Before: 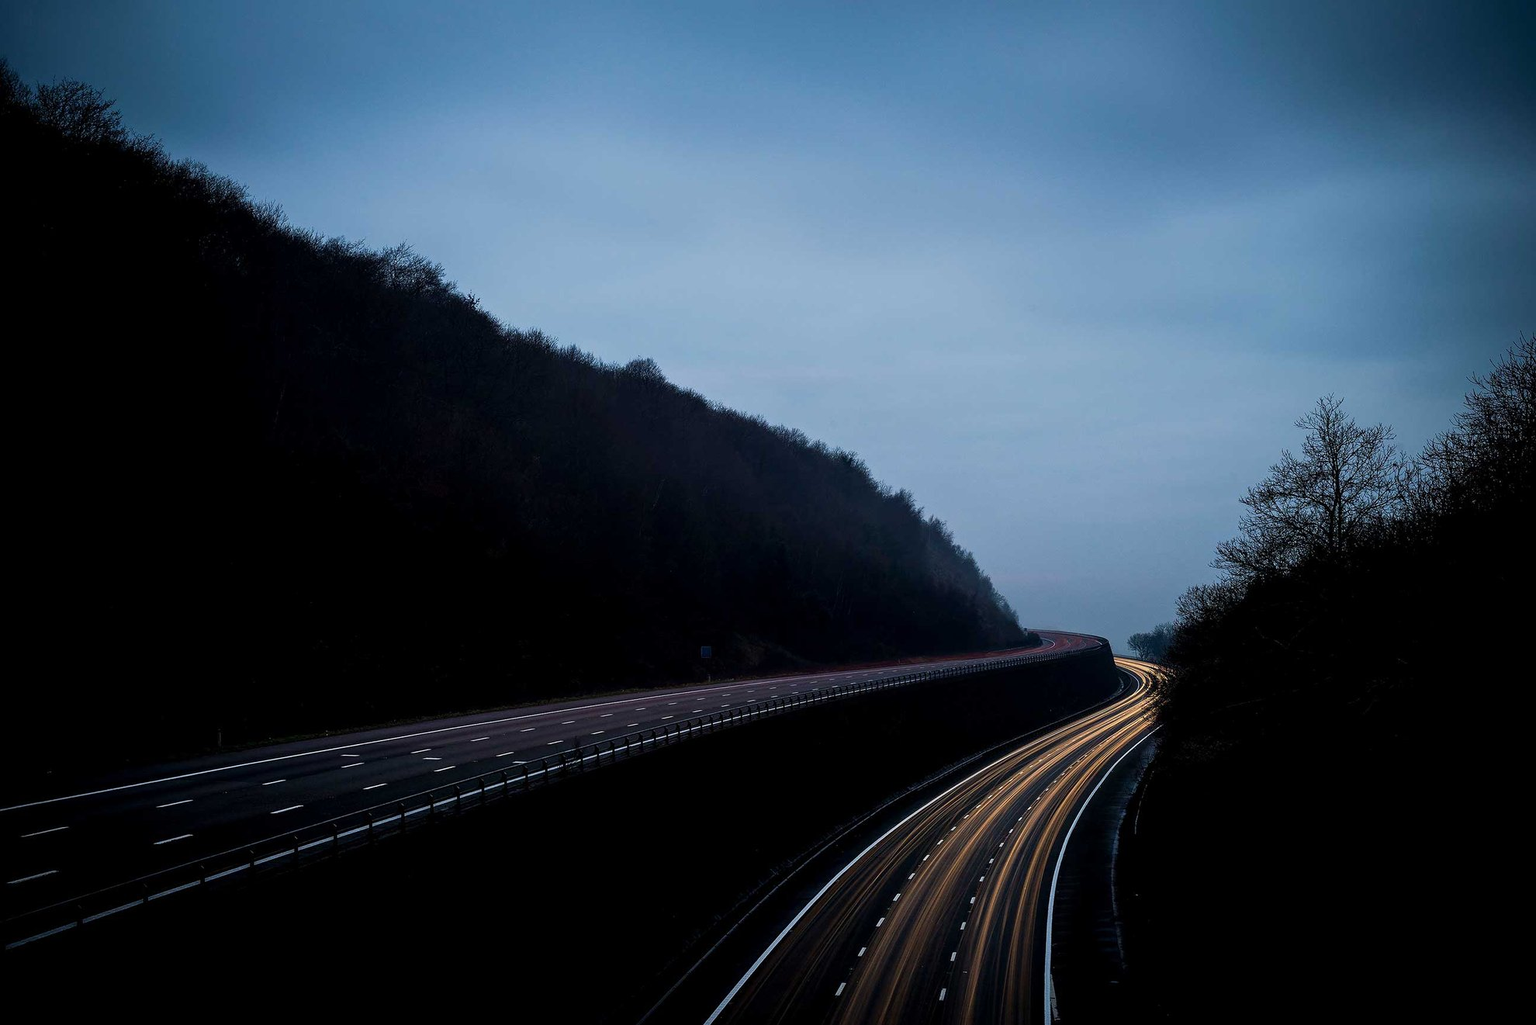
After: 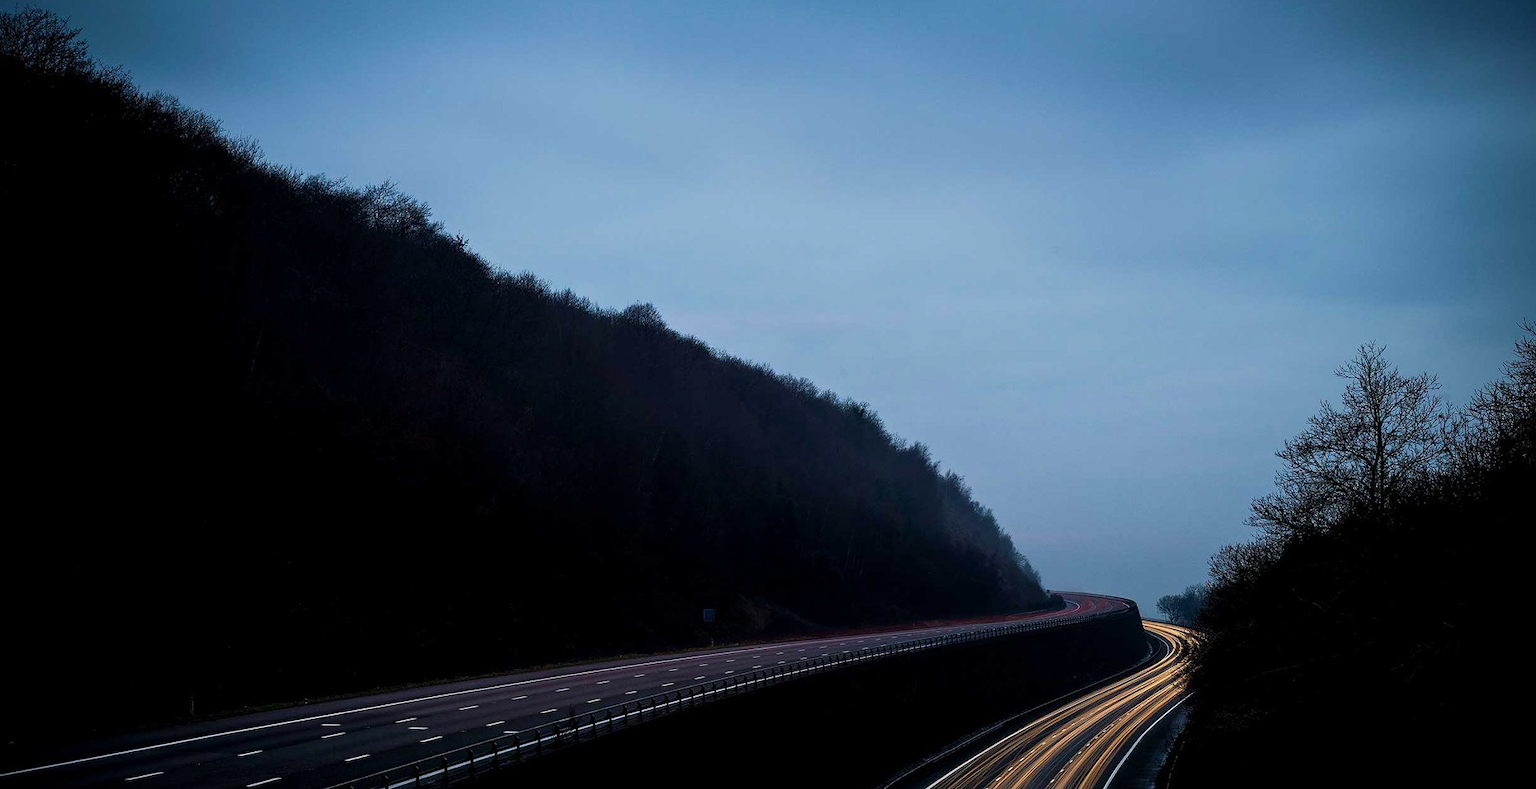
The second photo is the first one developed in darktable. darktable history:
crop: left 2.539%, top 7.149%, right 3.288%, bottom 20.308%
velvia: strength 14.89%
